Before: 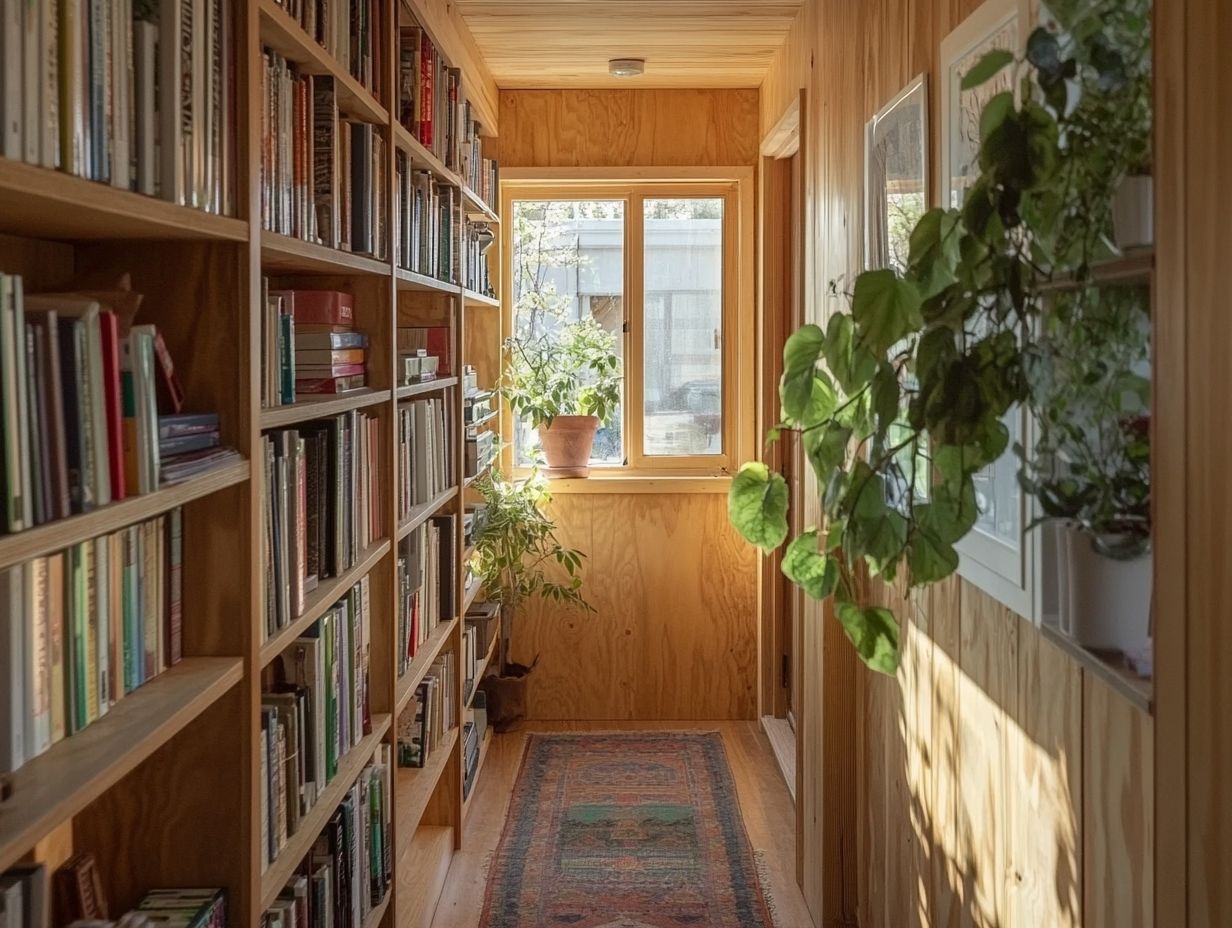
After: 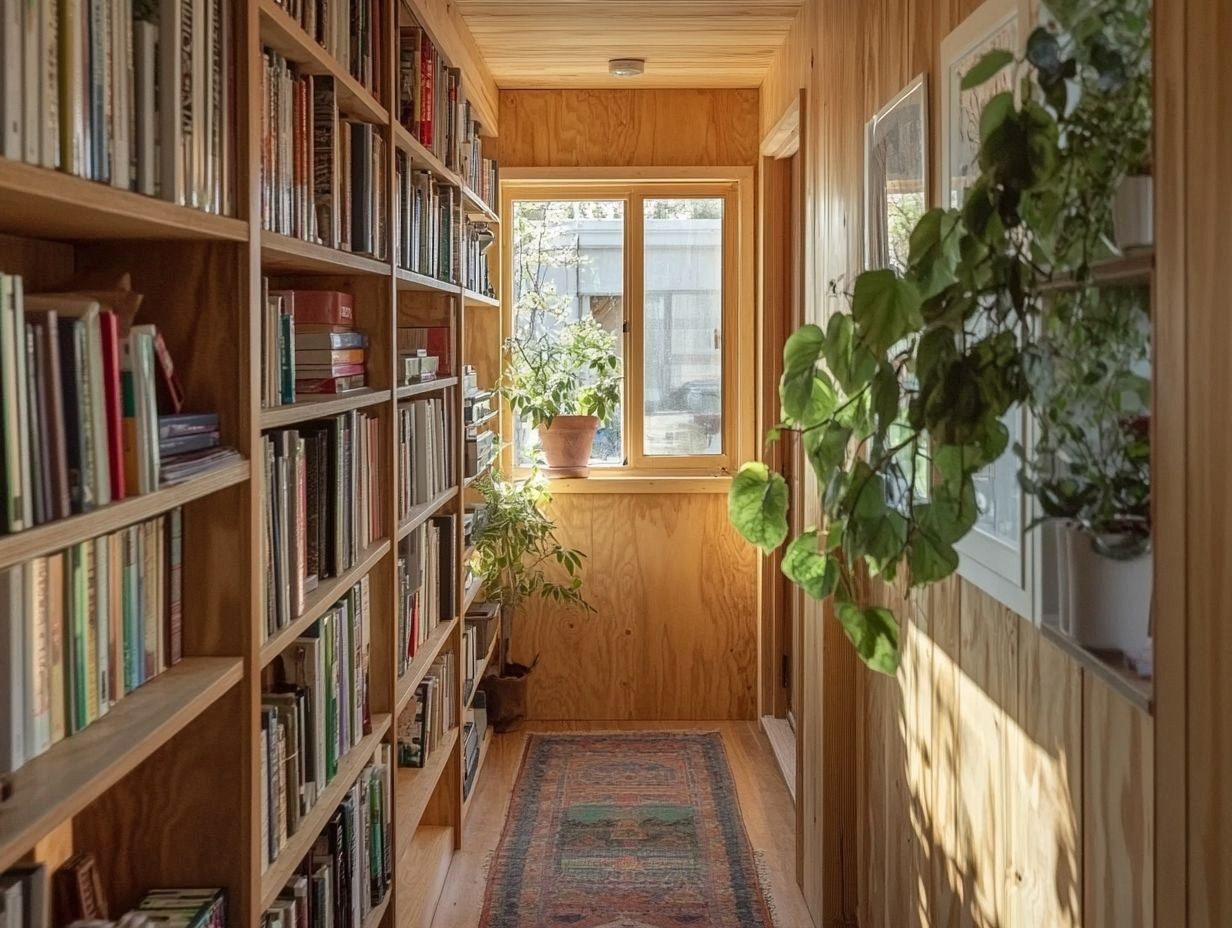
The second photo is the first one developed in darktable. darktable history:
shadows and highlights: soften with gaussian
local contrast: mode bilateral grid, contrast 10, coarseness 25, detail 115%, midtone range 0.2
